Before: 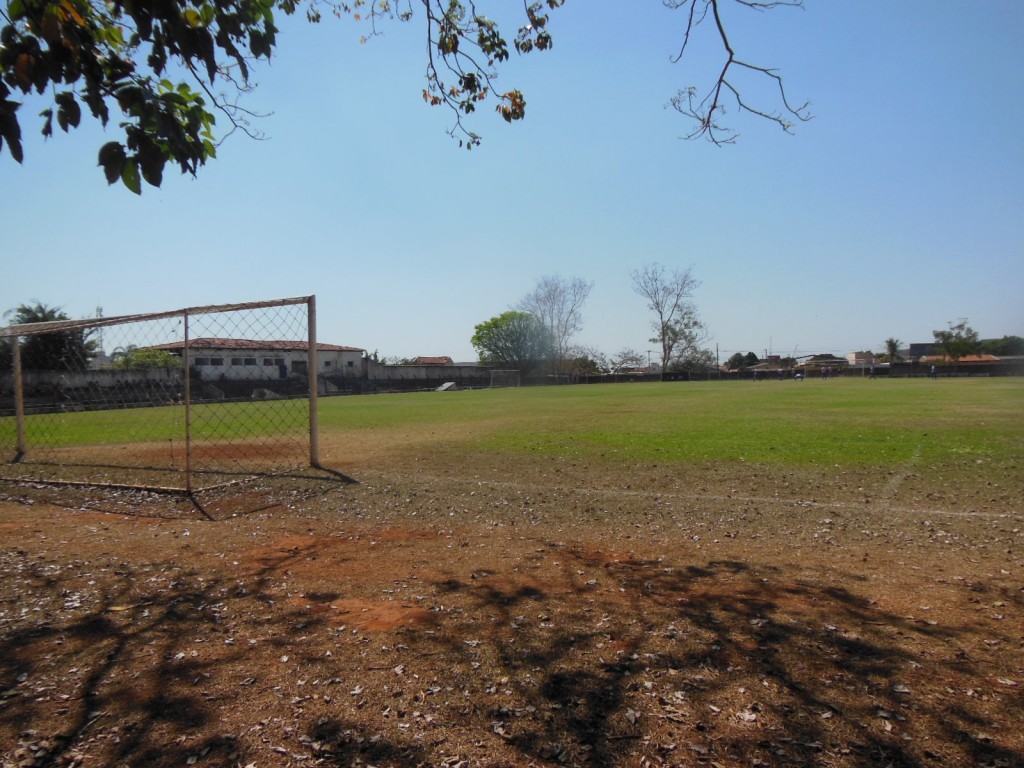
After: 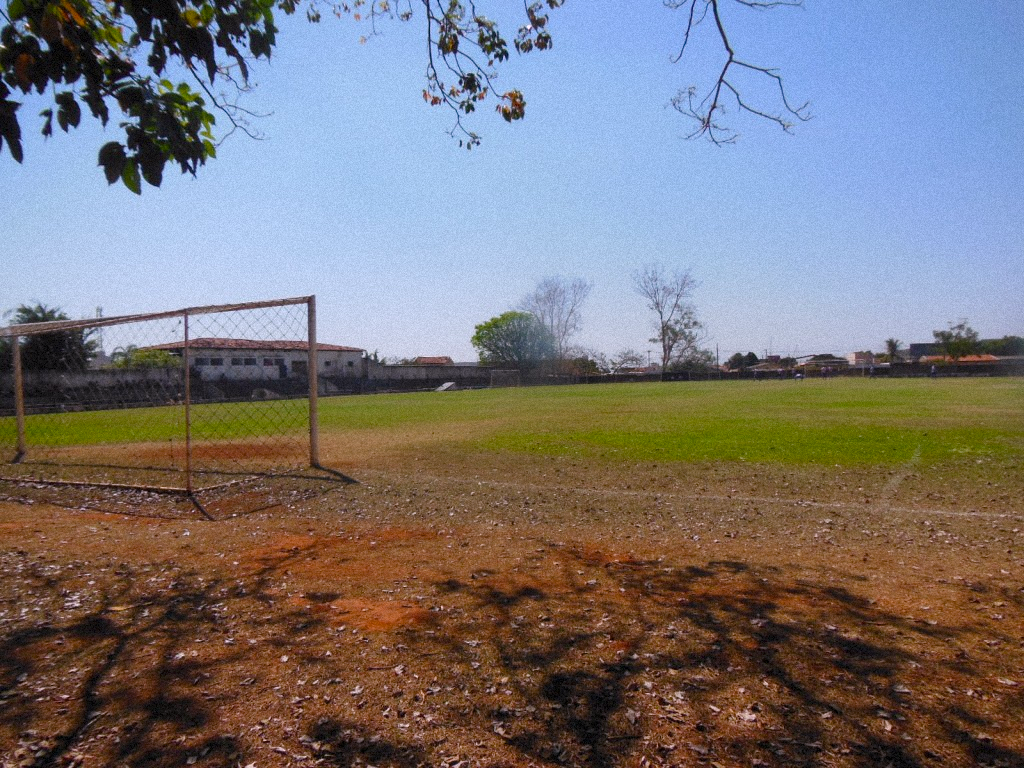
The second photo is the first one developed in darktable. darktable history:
grain: mid-tones bias 0%
white balance: red 1.05, blue 1.072
color balance rgb: perceptual saturation grading › global saturation 20%, perceptual saturation grading › highlights -25%, perceptual saturation grading › shadows 25%
